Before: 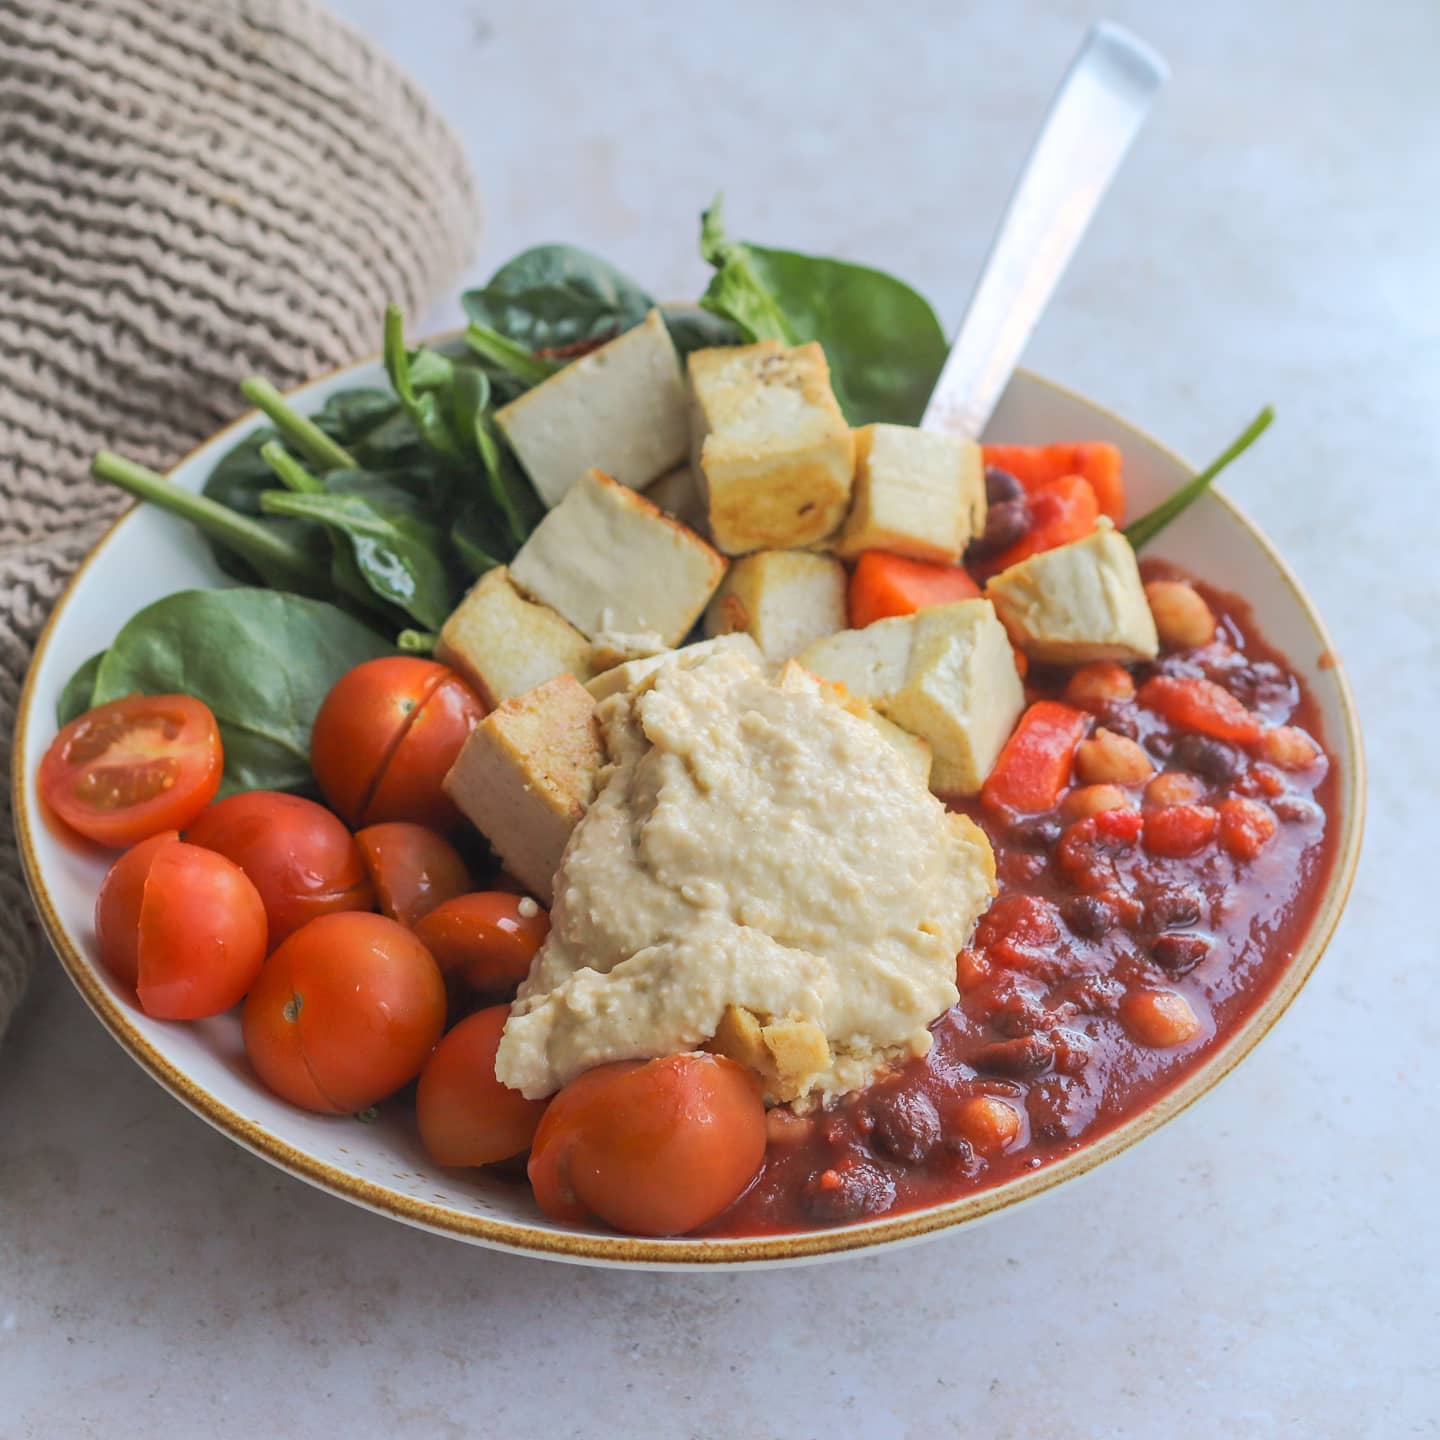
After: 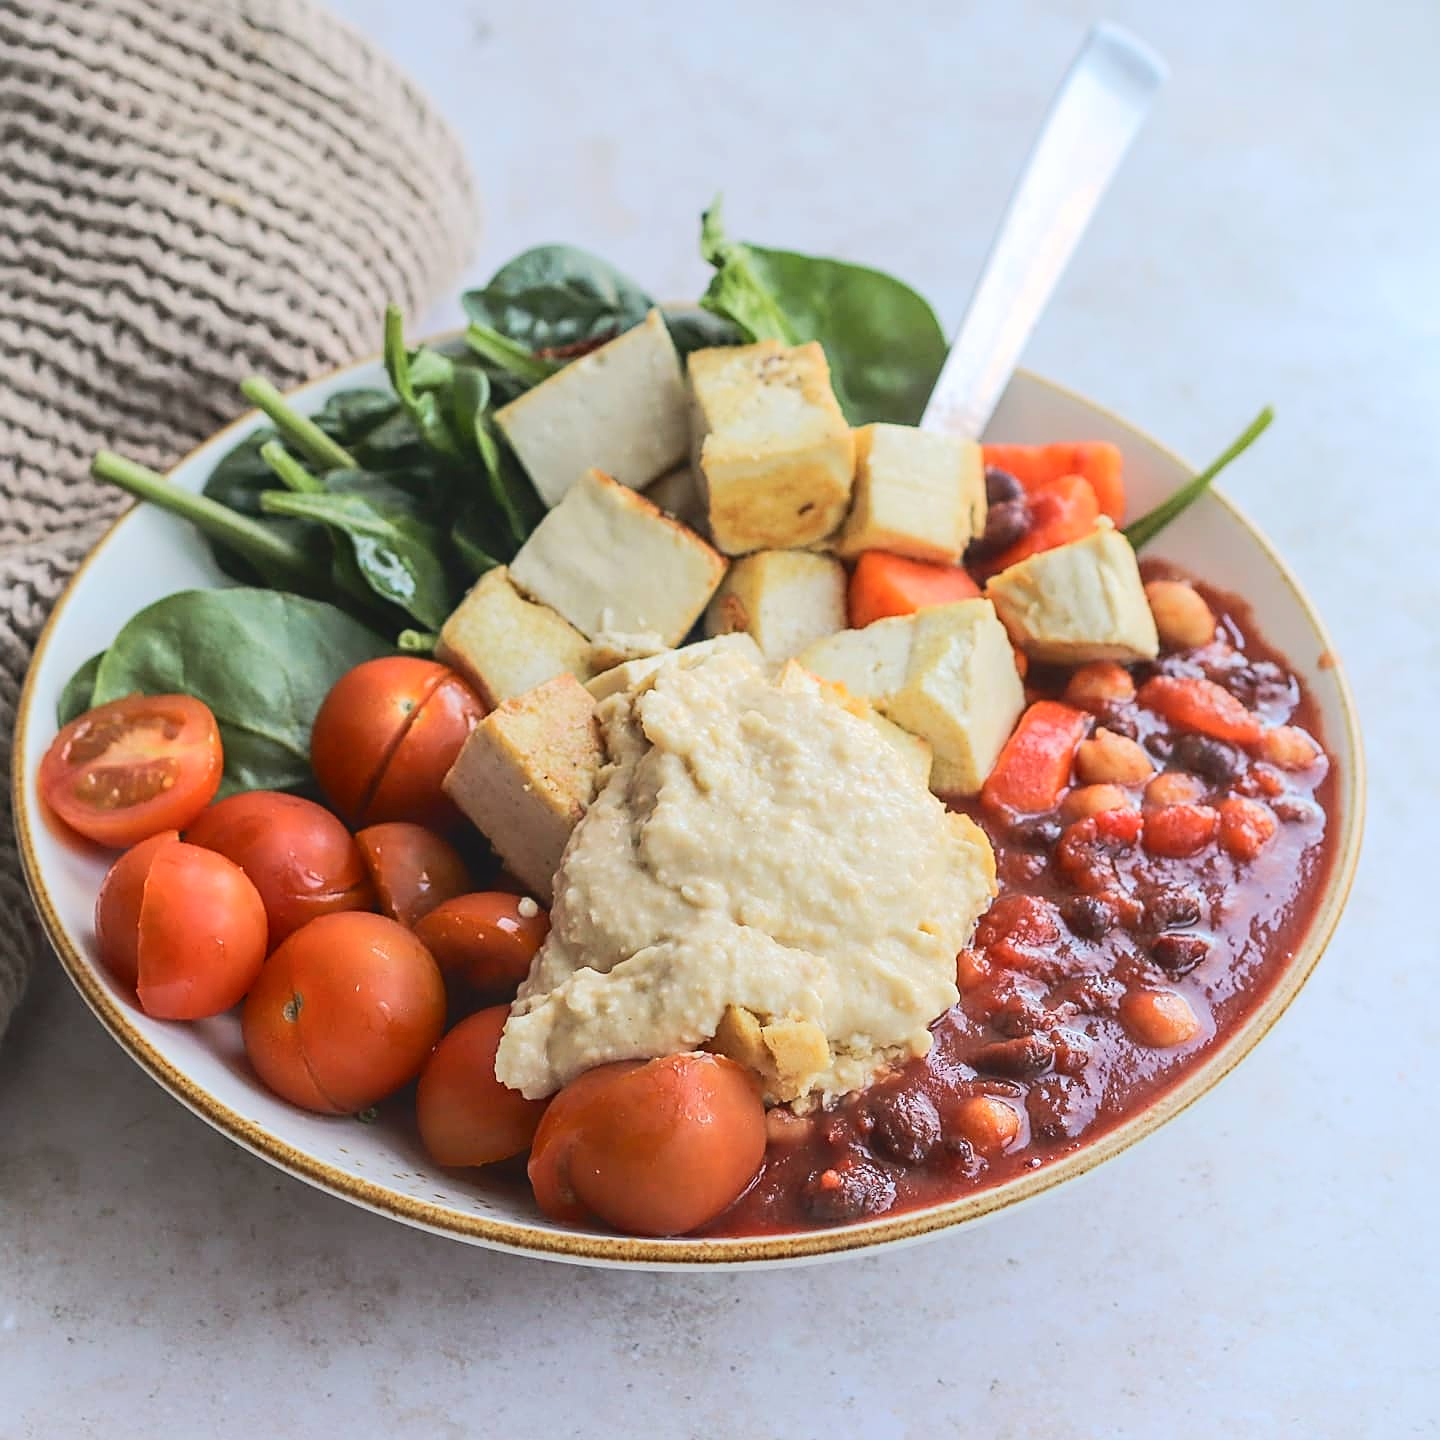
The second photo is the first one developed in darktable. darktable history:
sharpen: amount 0.591
tone curve: curves: ch0 [(0, 0) (0.003, 0.077) (0.011, 0.078) (0.025, 0.078) (0.044, 0.08) (0.069, 0.088) (0.1, 0.102) (0.136, 0.12) (0.177, 0.148) (0.224, 0.191) (0.277, 0.261) (0.335, 0.335) (0.399, 0.419) (0.468, 0.522) (0.543, 0.611) (0.623, 0.702) (0.709, 0.779) (0.801, 0.855) (0.898, 0.918) (1, 1)], color space Lab, independent channels, preserve colors none
